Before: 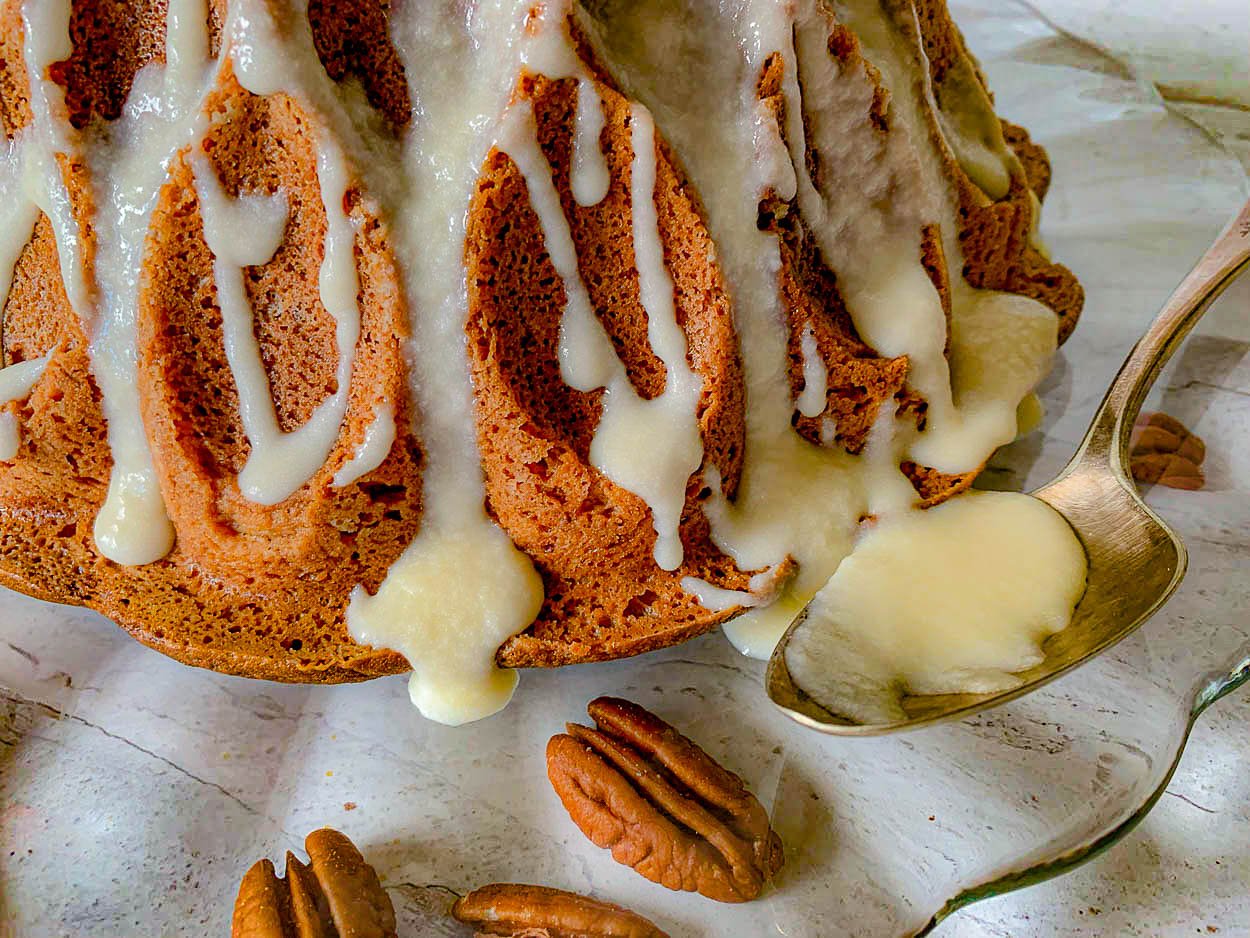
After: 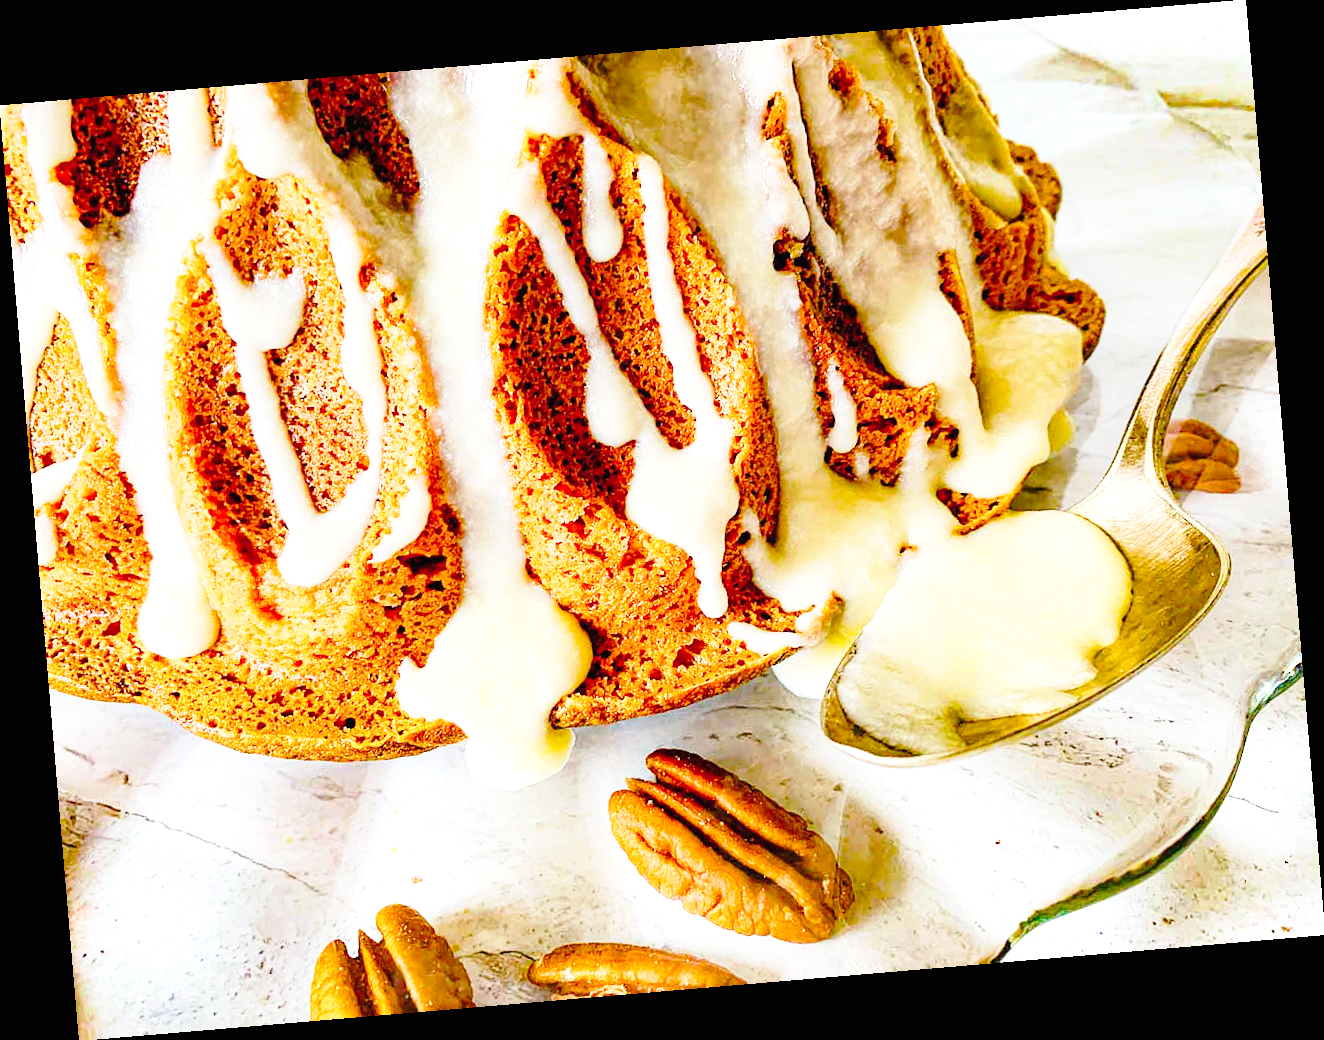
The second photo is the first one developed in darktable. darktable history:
base curve: curves: ch0 [(0, 0) (0.032, 0.037) (0.105, 0.228) (0.435, 0.76) (0.856, 0.983) (1, 1)], preserve colors none
rotate and perspective: rotation -4.86°, automatic cropping off
exposure: black level correction 0, exposure 0.95 EV, compensate exposure bias true, compensate highlight preservation false
